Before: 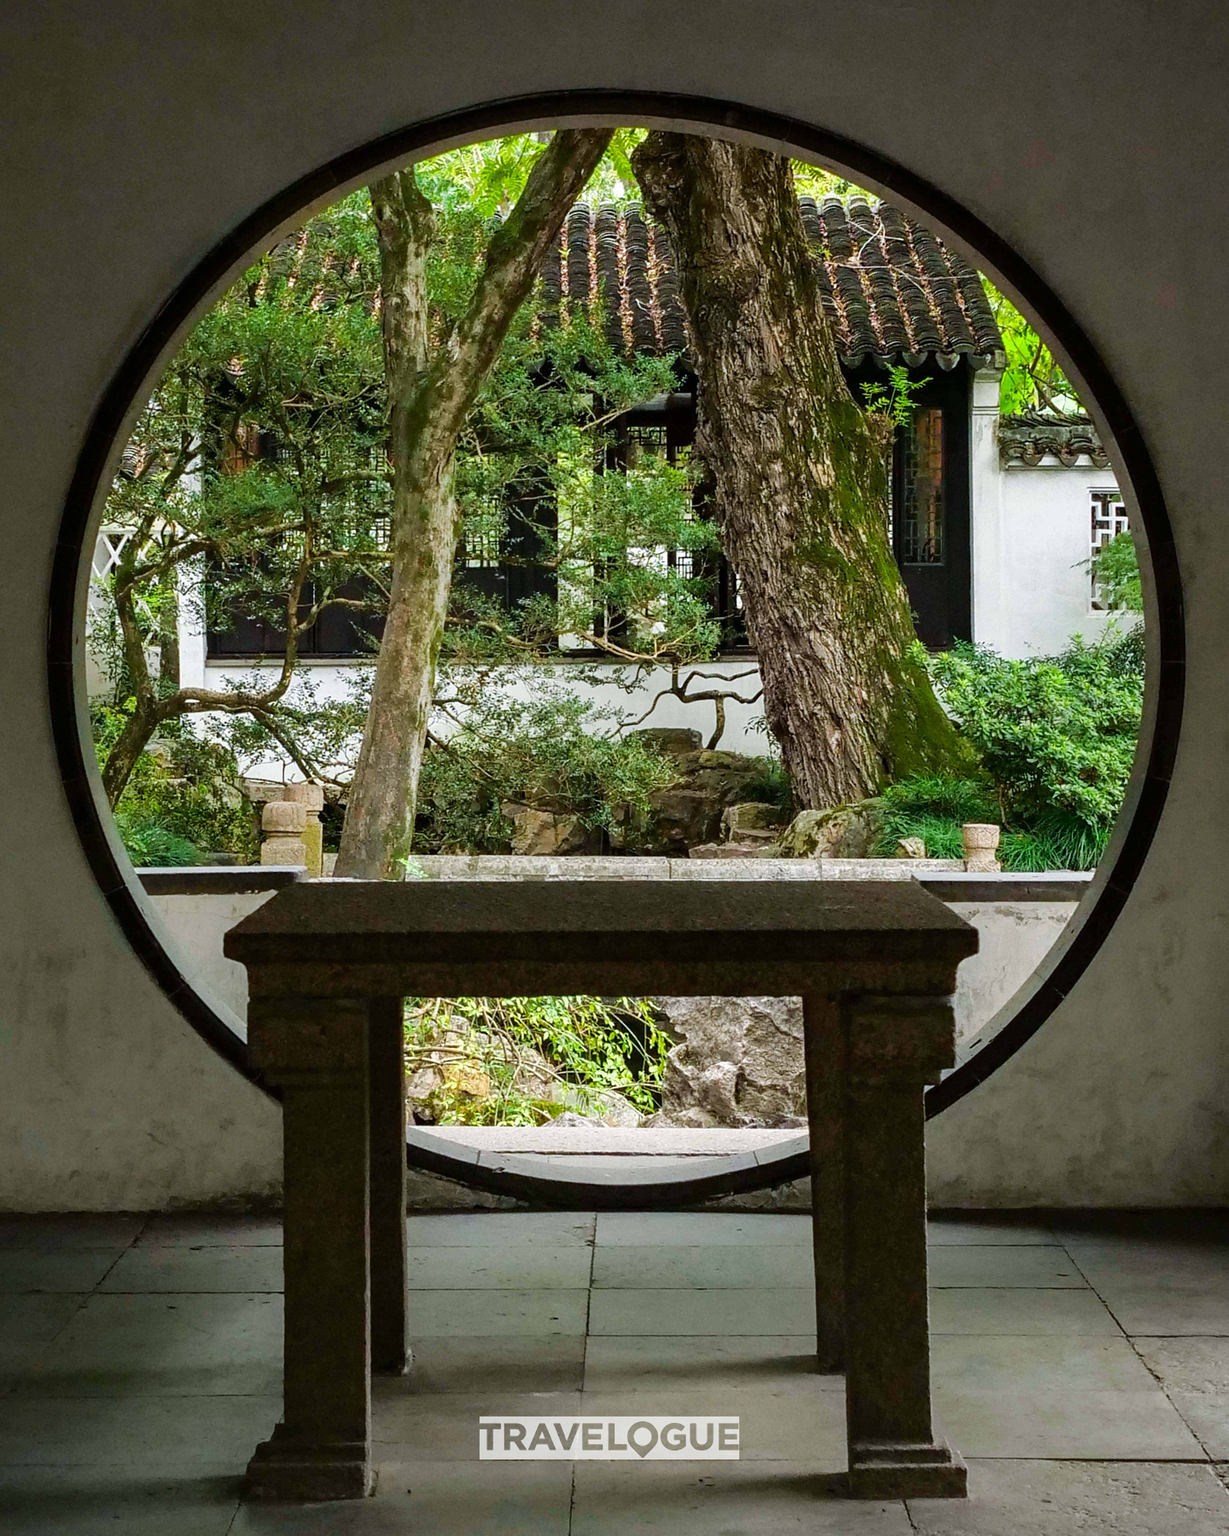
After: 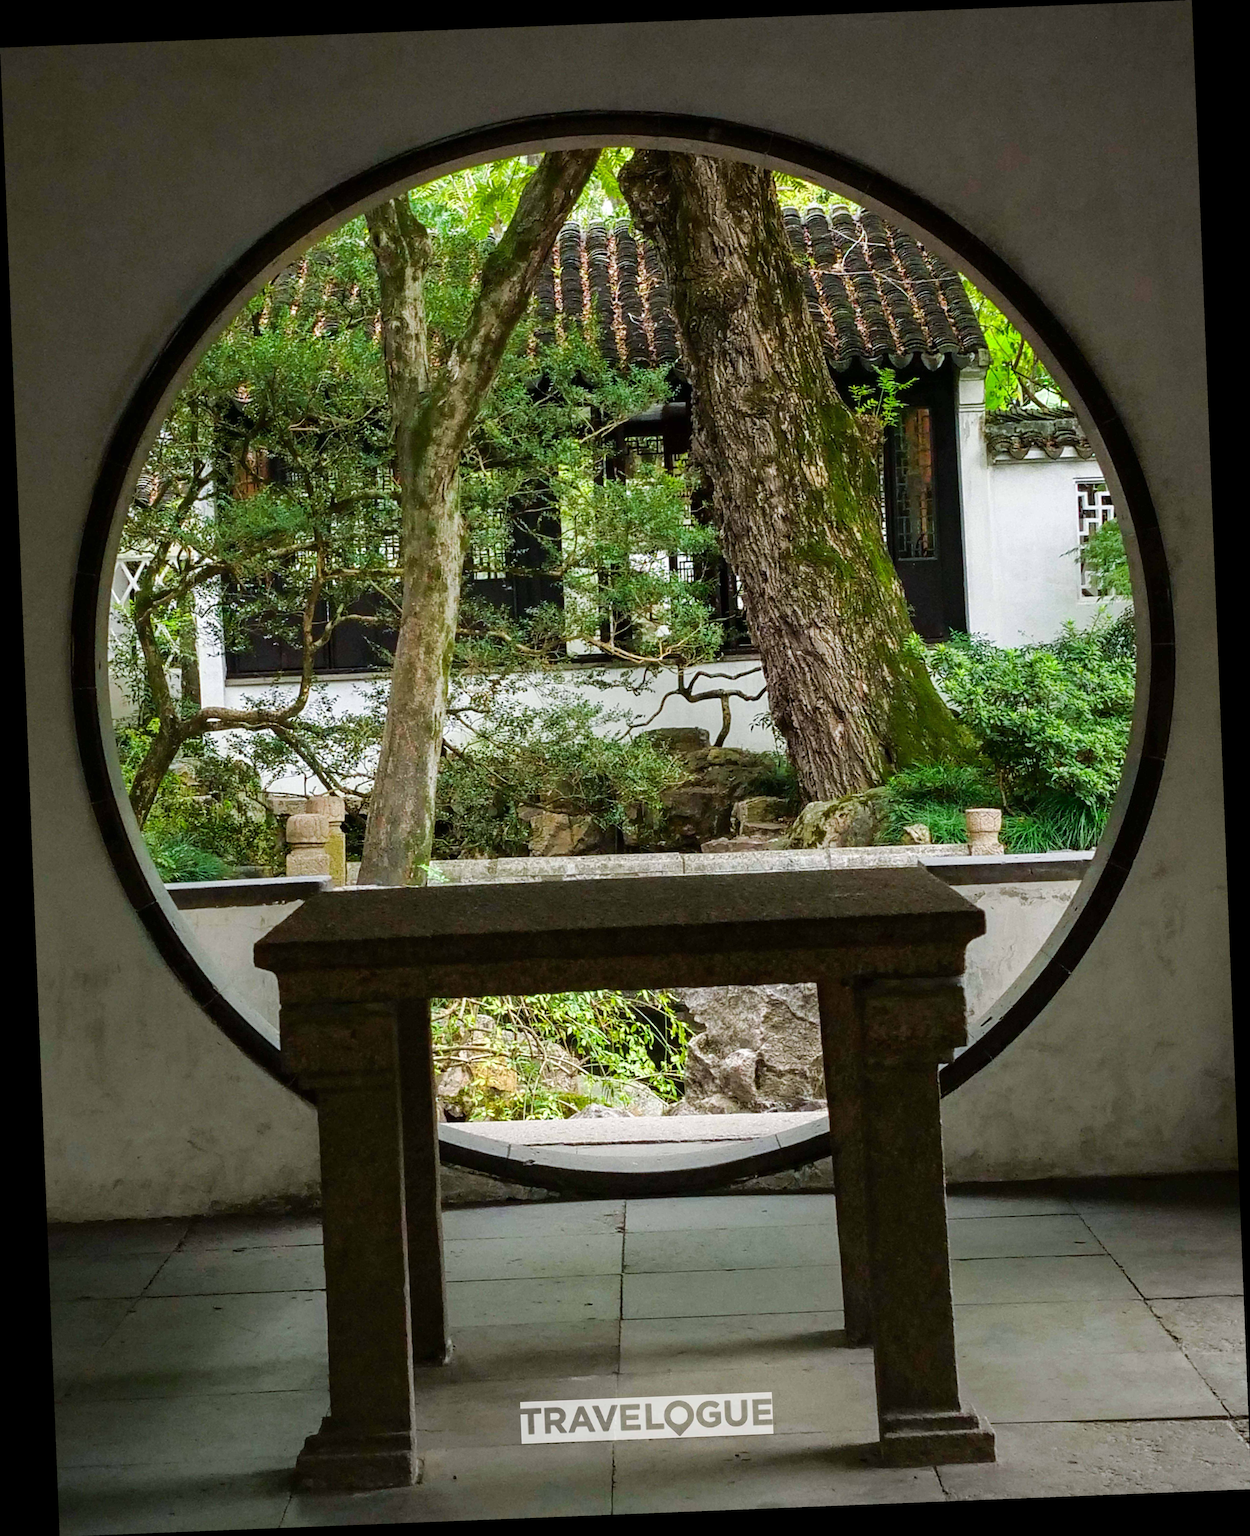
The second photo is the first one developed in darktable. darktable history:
rgb levels: preserve colors max RGB
exposure: compensate highlight preservation false
rotate and perspective: rotation -2.29°, automatic cropping off
